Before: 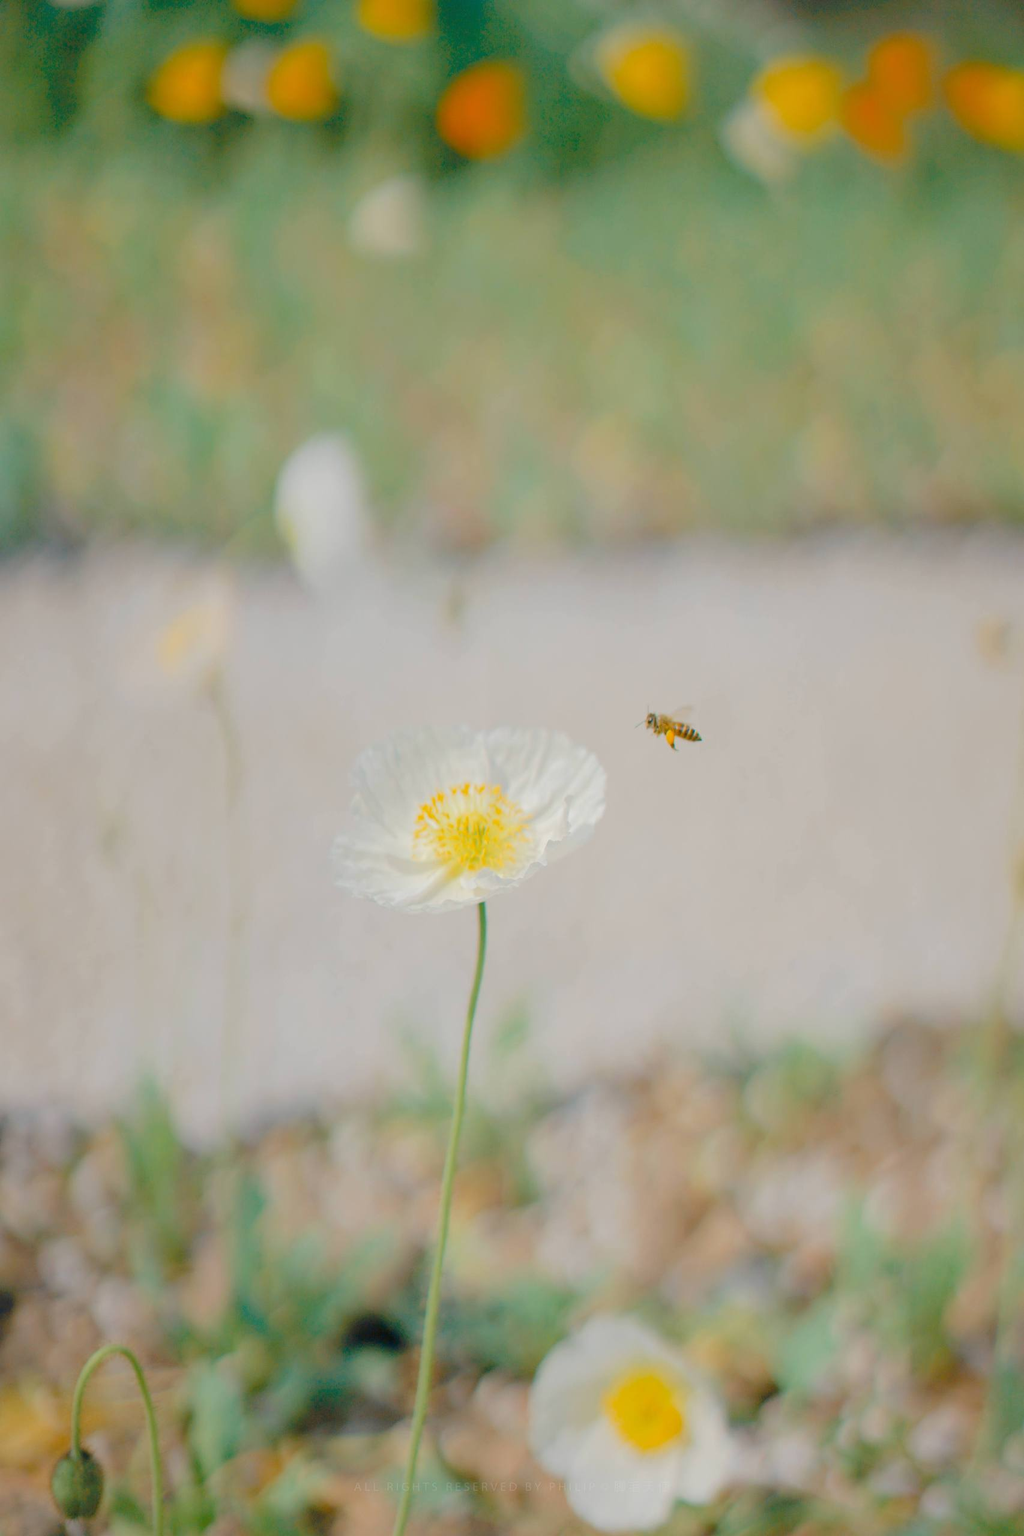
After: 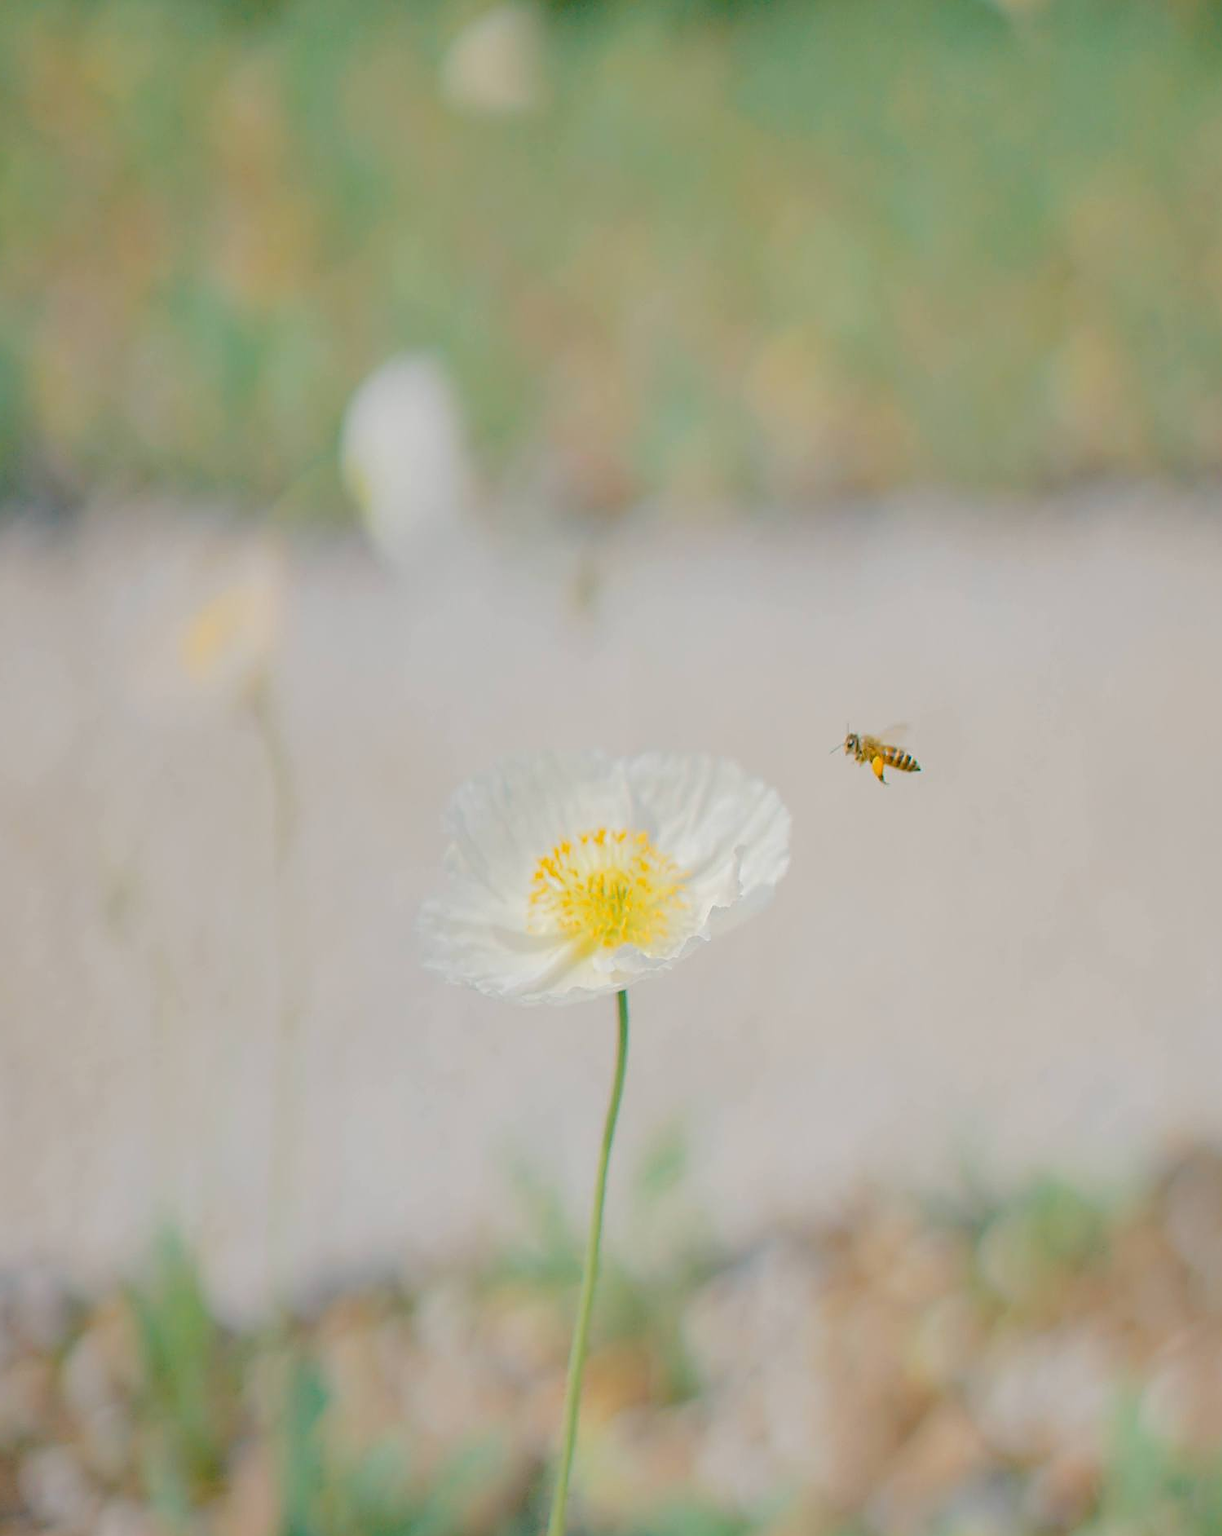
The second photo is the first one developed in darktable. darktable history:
crop and rotate: left 2.425%, top 11.305%, right 9.6%, bottom 15.08%
sharpen: amount 0.6
